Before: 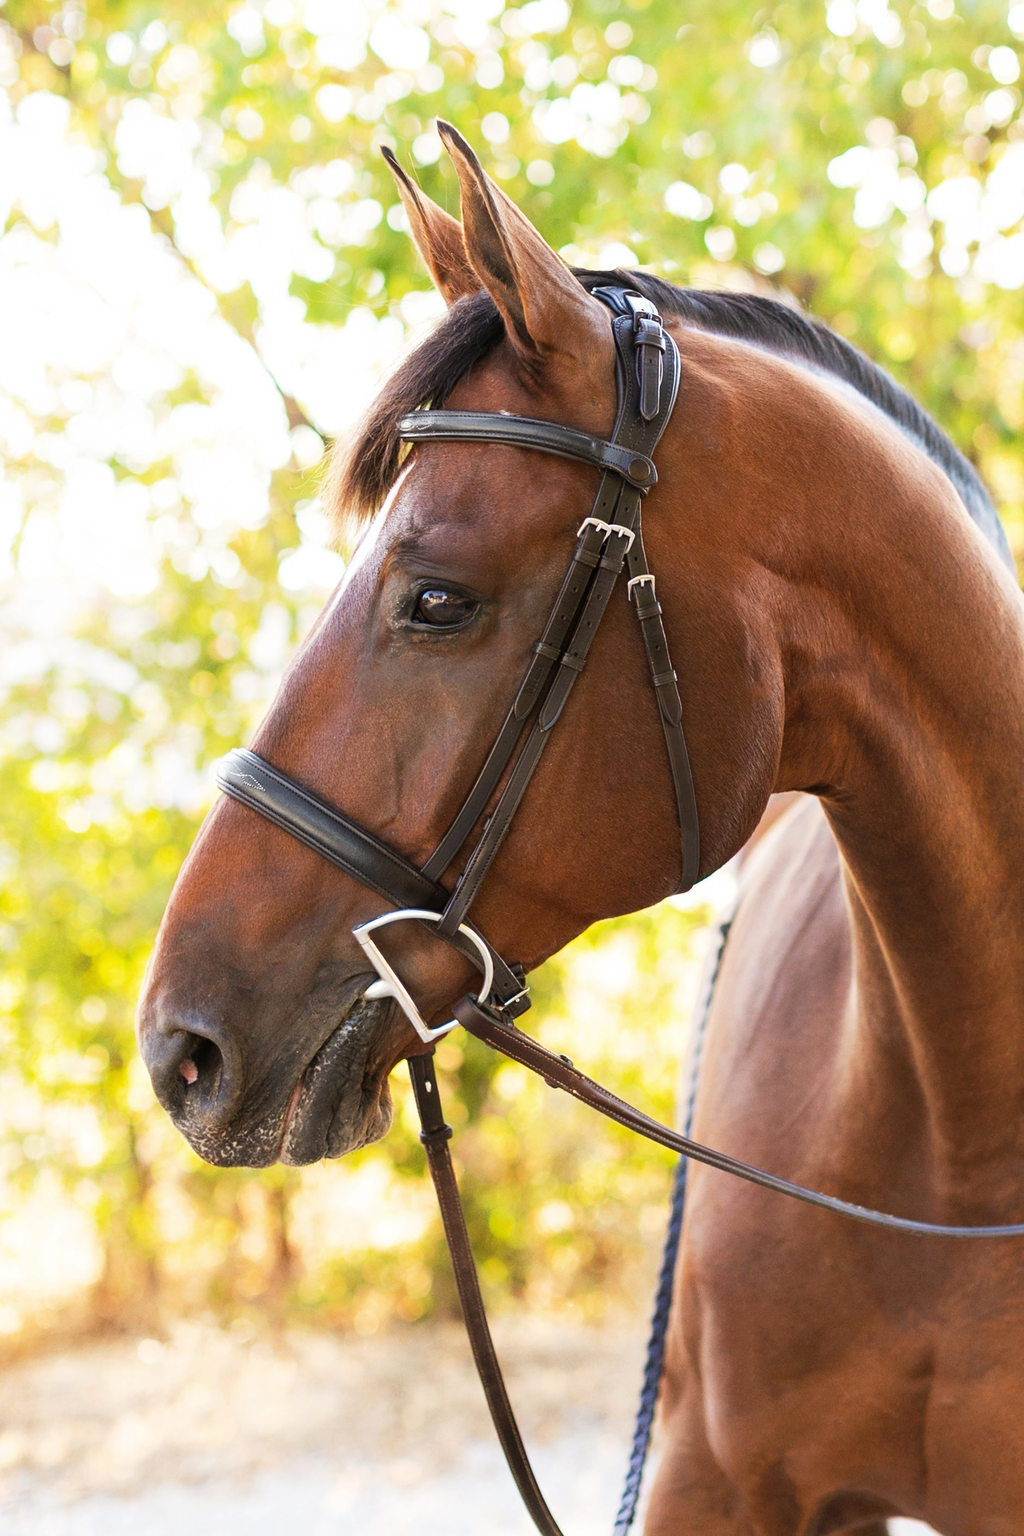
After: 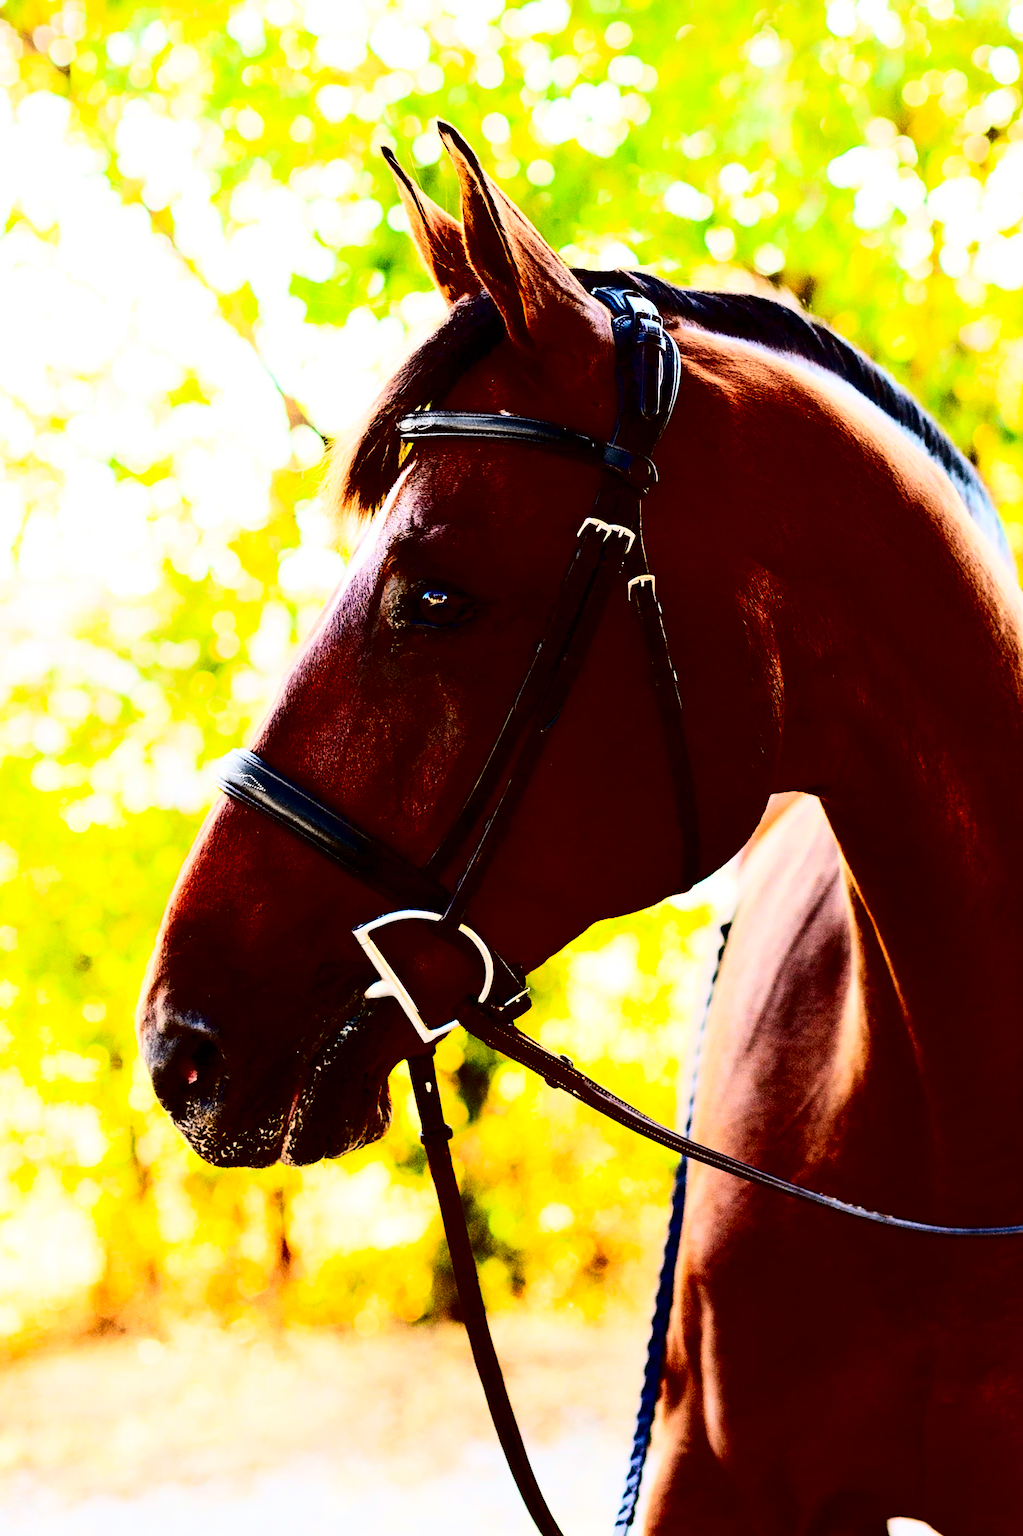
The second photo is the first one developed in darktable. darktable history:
contrast brightness saturation: contrast 0.764, brightness -0.981, saturation 0.988
